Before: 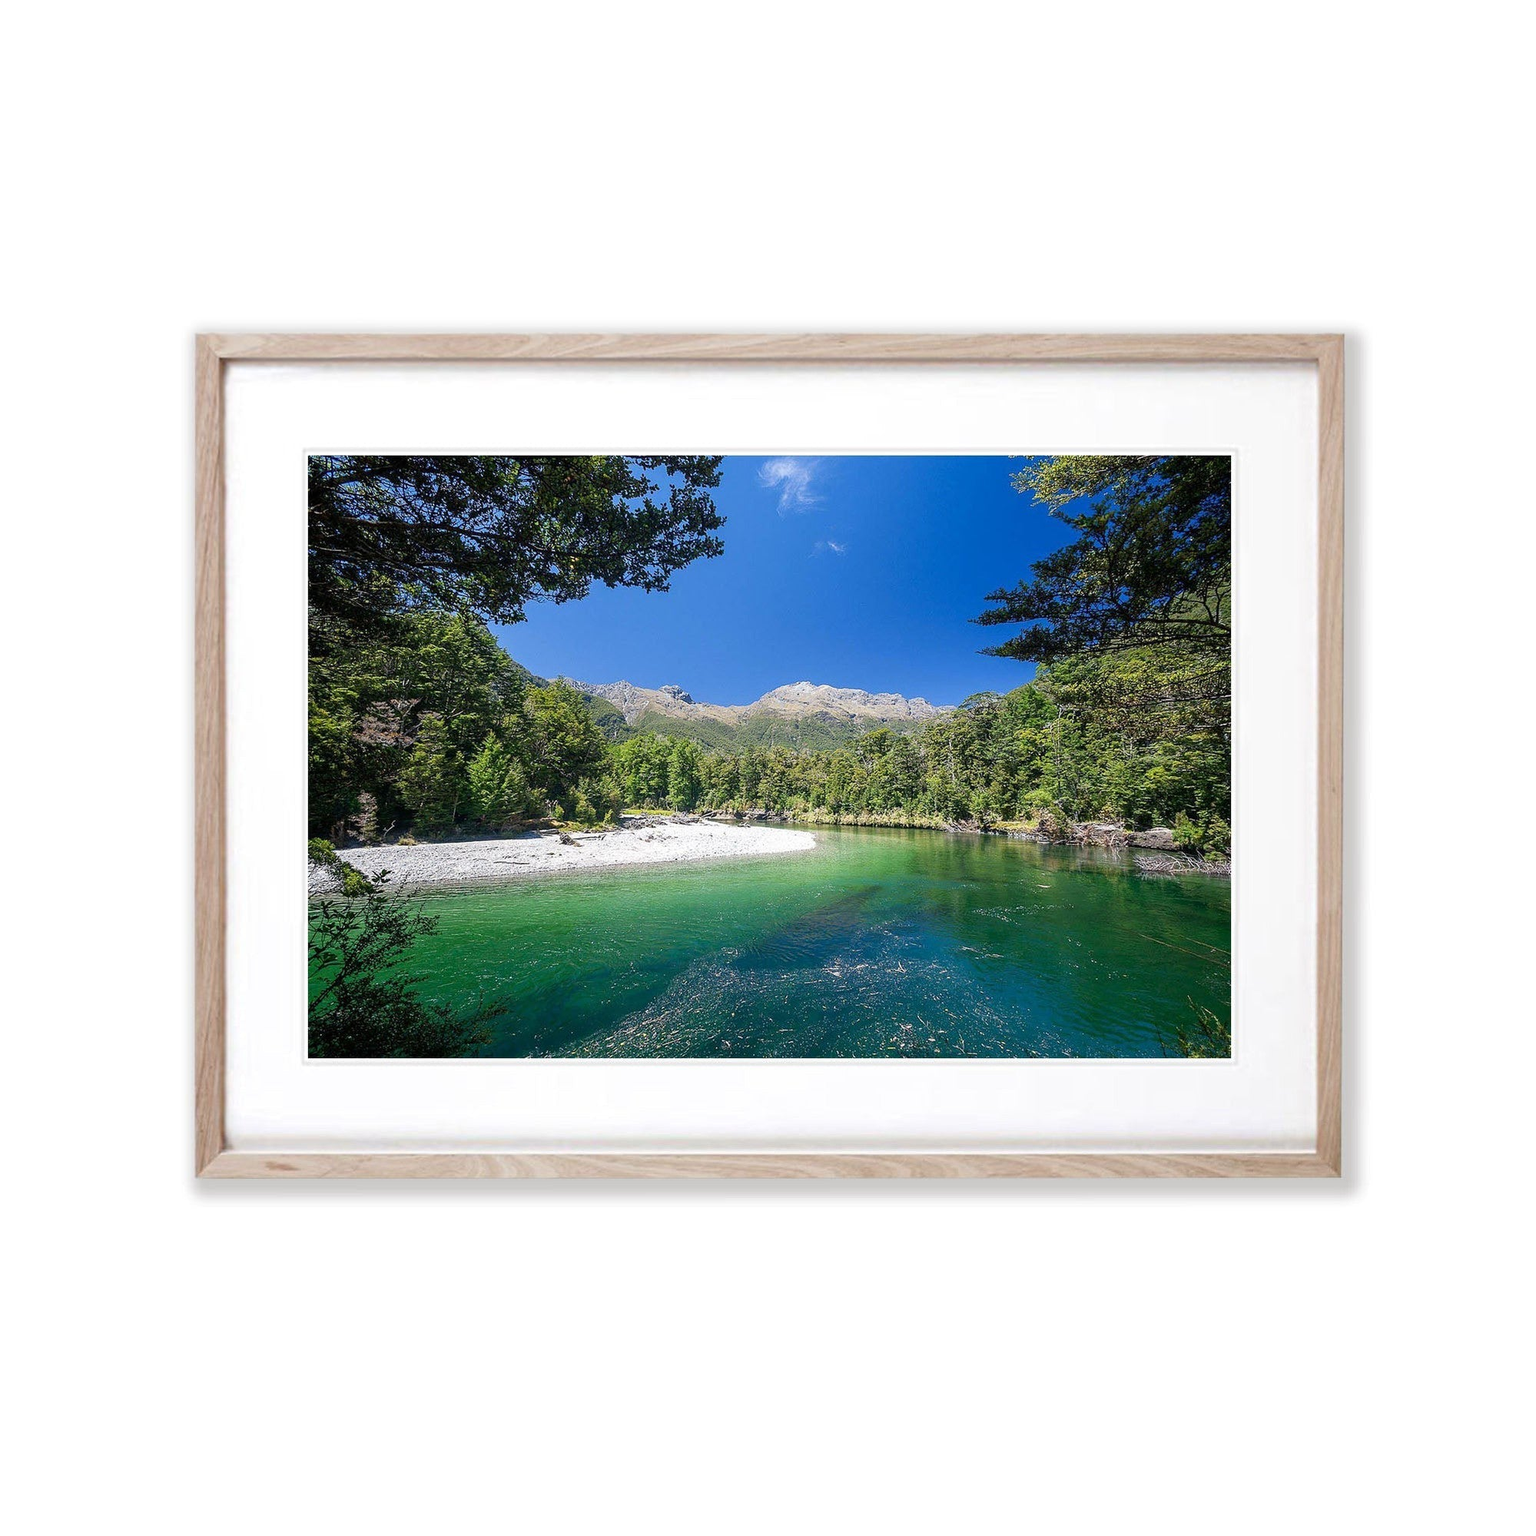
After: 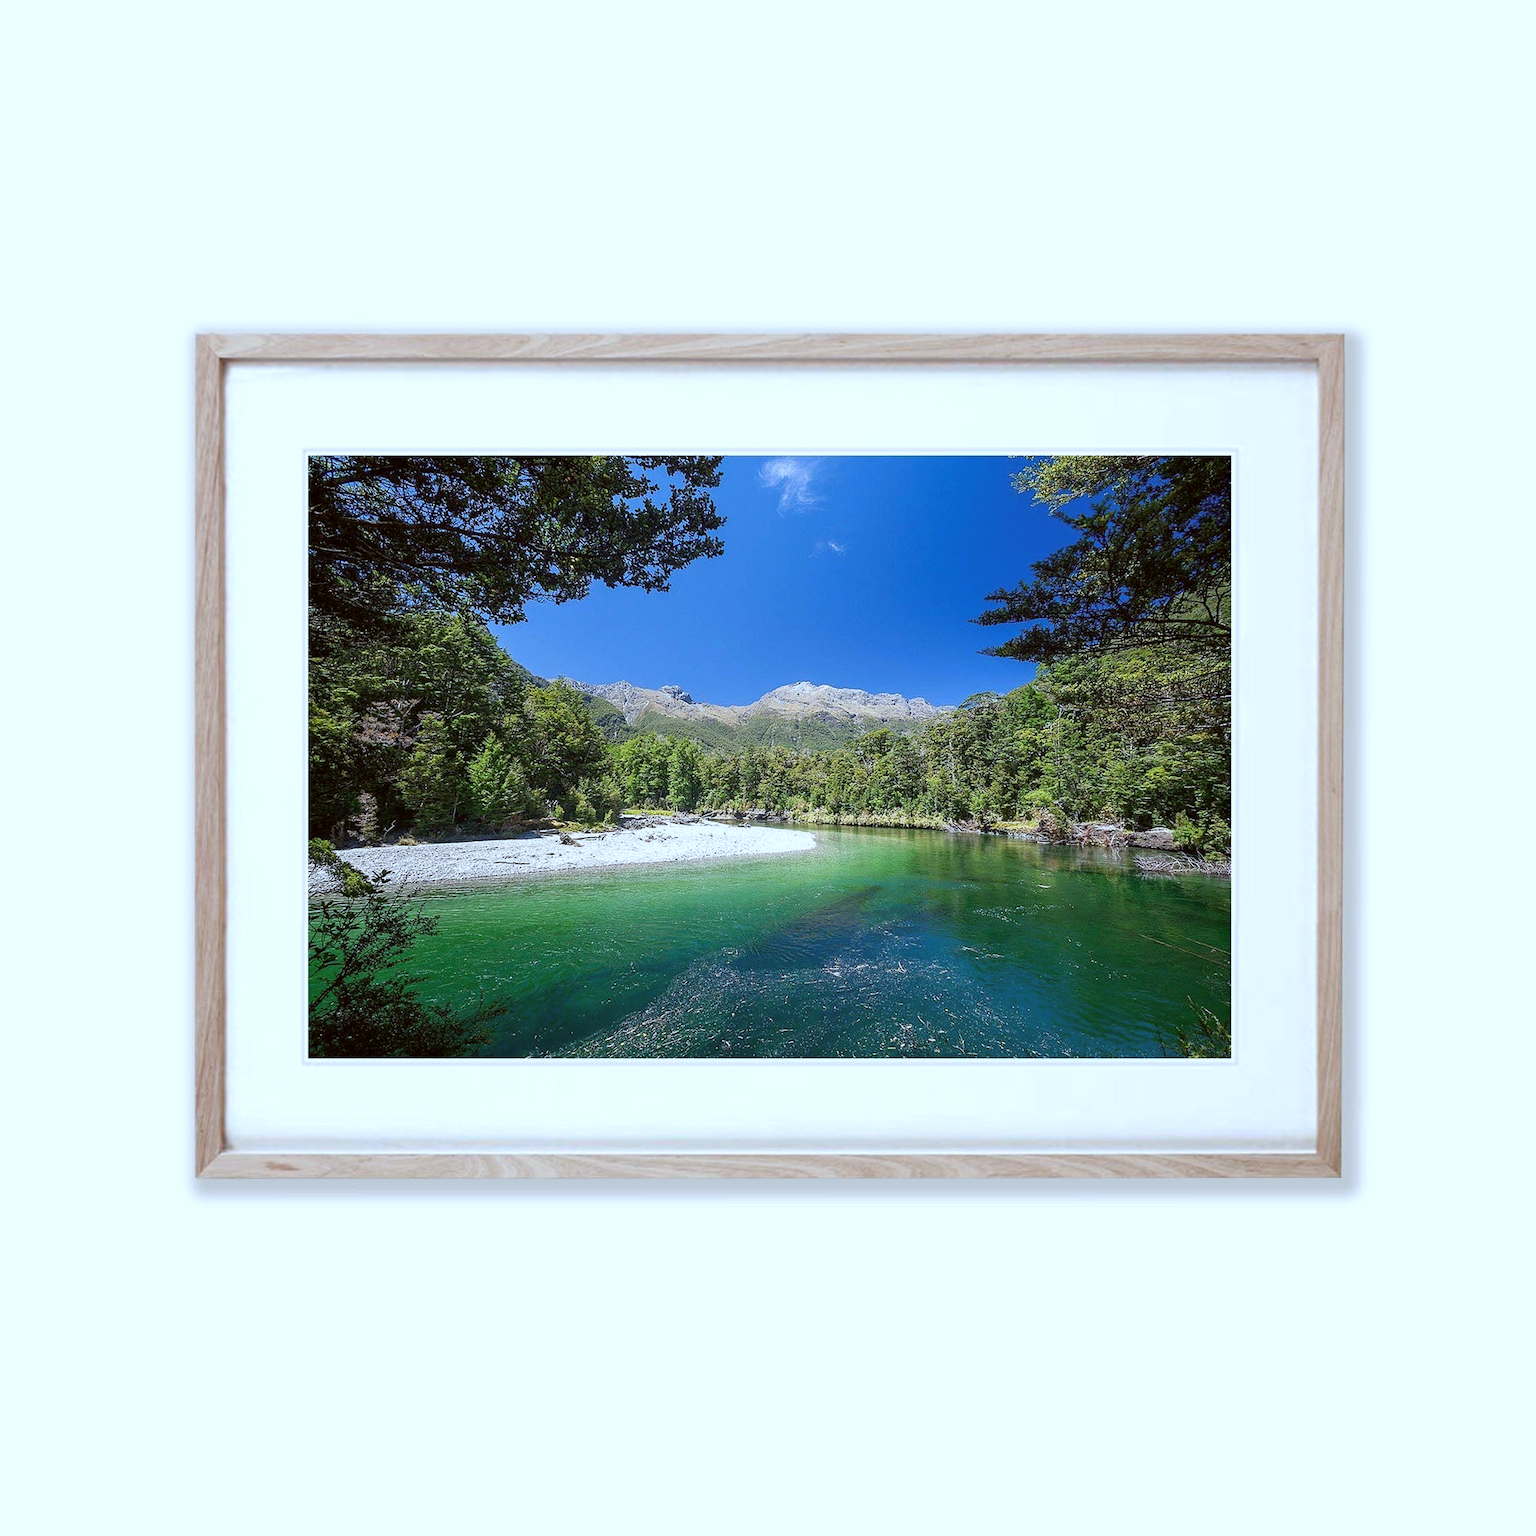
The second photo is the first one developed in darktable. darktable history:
color correction: highlights a* -3.28, highlights b* -6.24, shadows a* 3.1, shadows b* 5.19
white balance: red 0.967, blue 1.049
